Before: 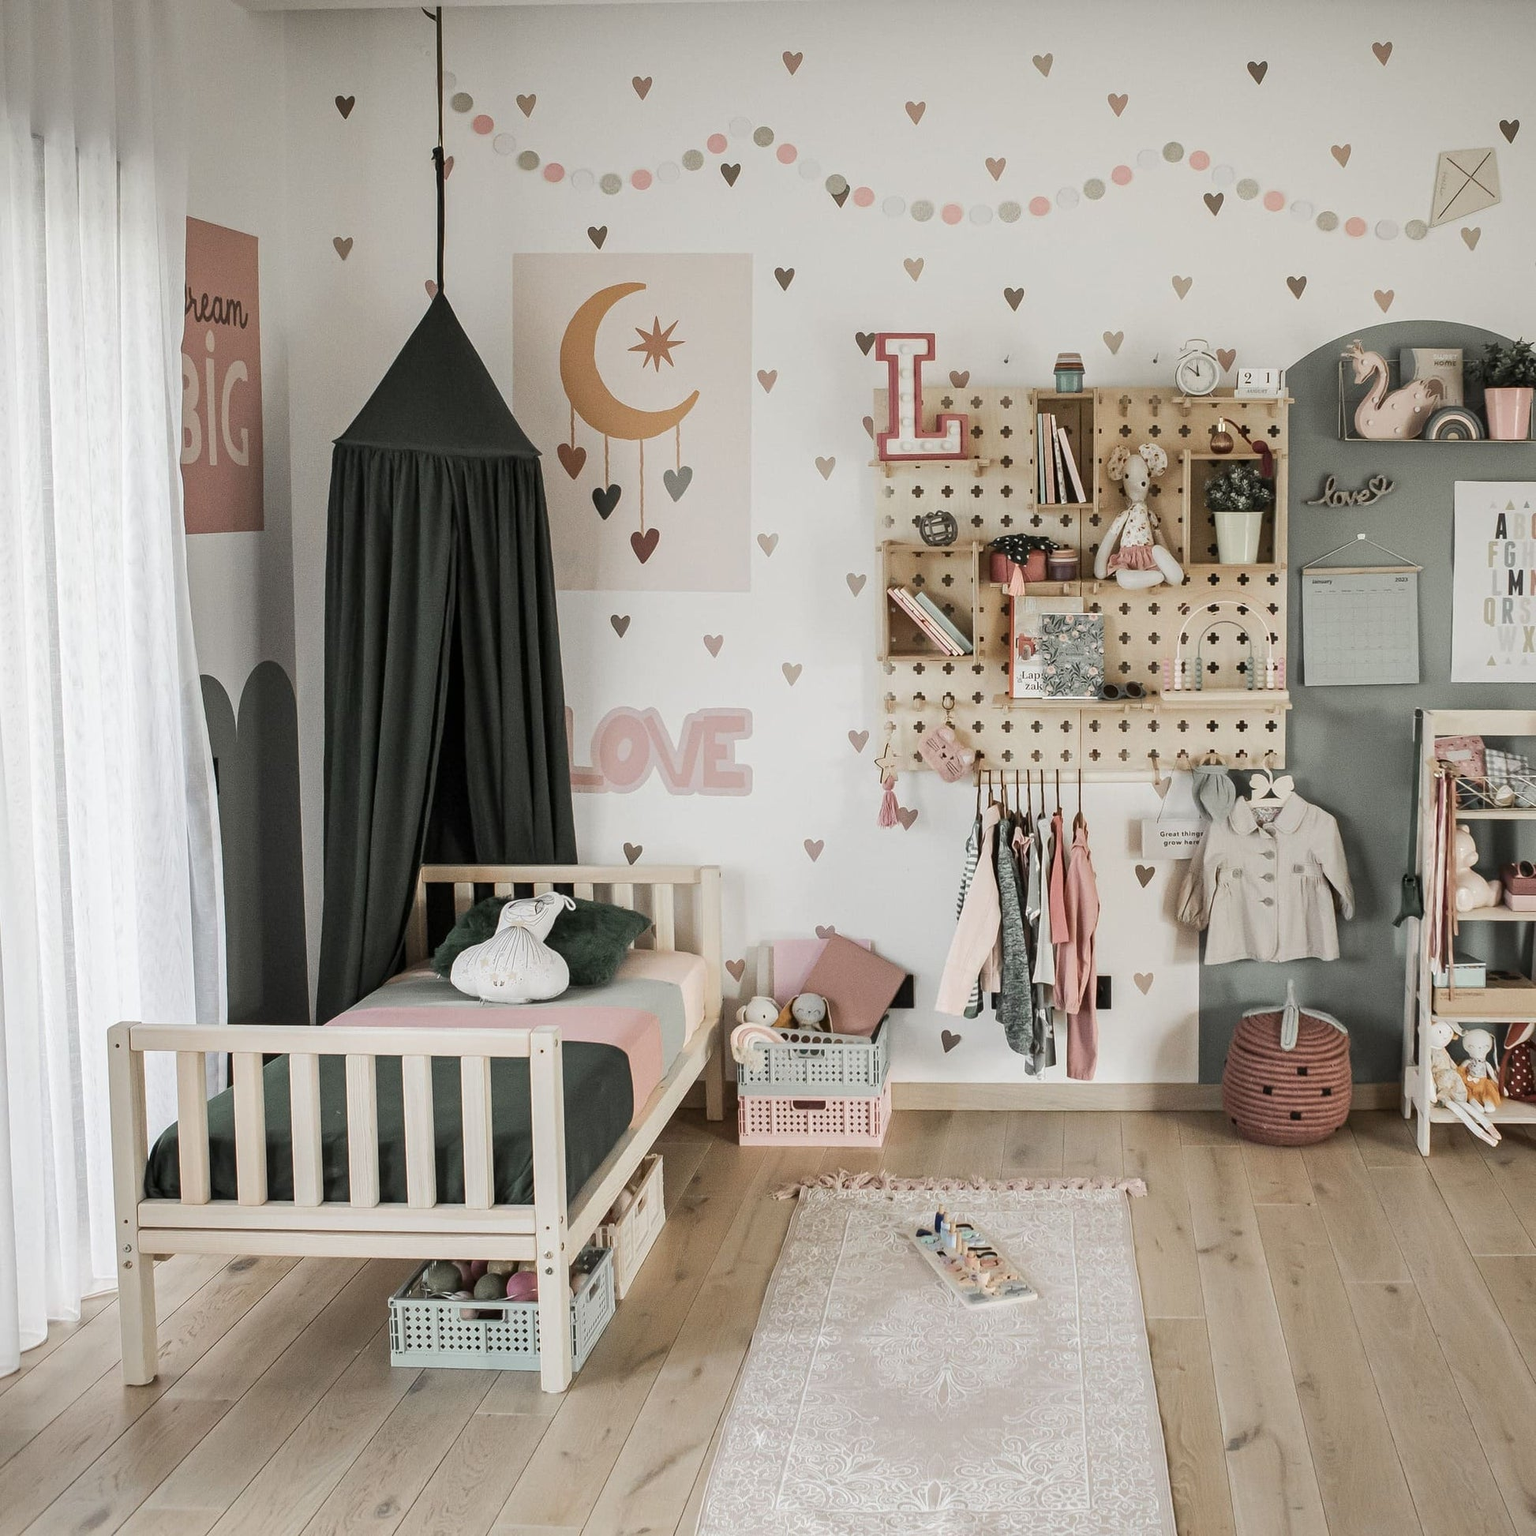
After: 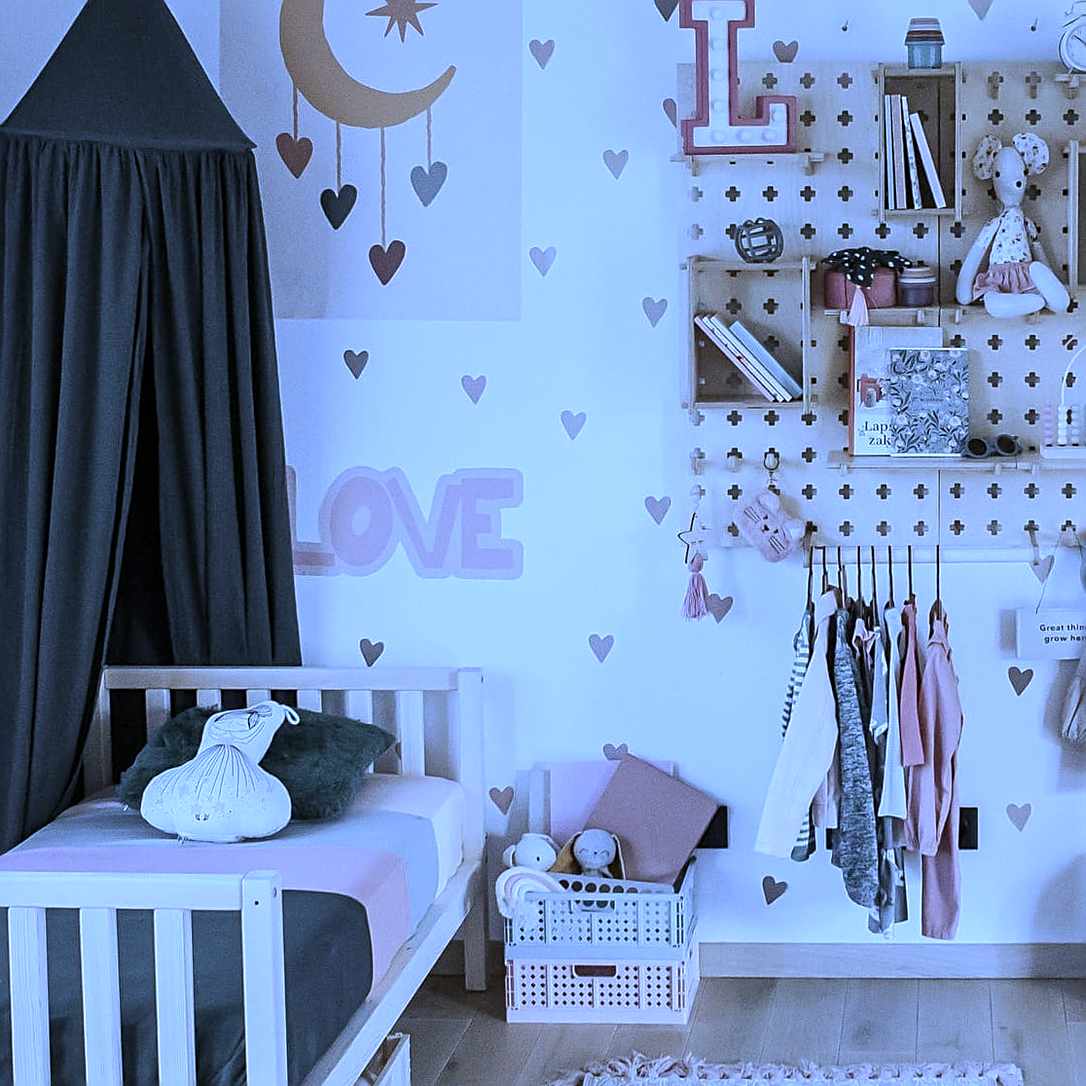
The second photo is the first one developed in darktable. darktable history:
sharpen: on, module defaults
crop and rotate: left 22.13%, top 22.054%, right 22.026%, bottom 22.102%
white balance: red 0.766, blue 1.537
